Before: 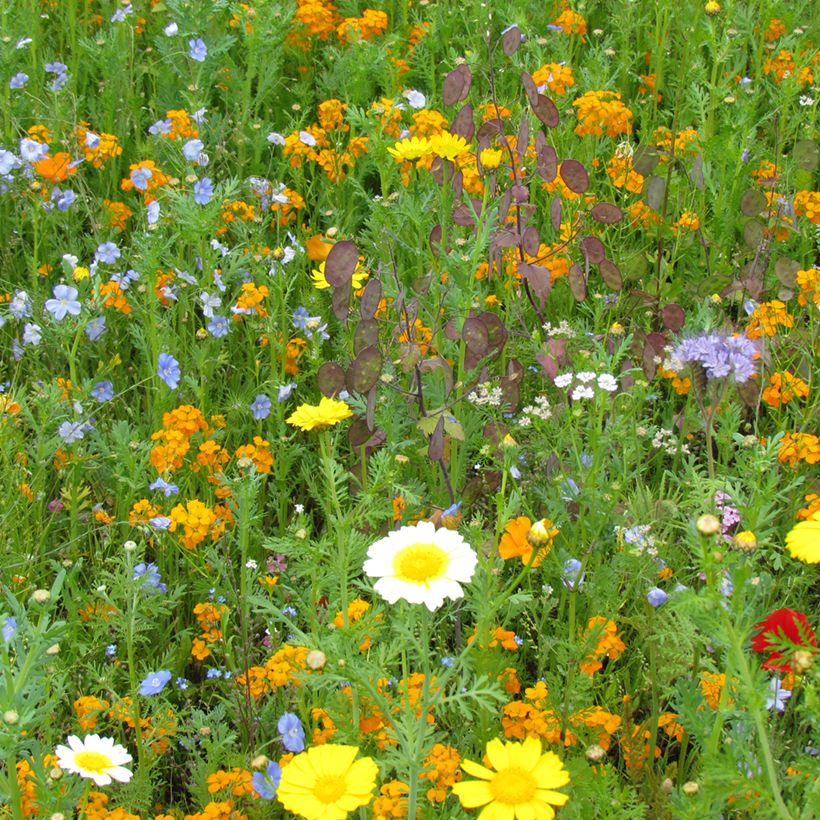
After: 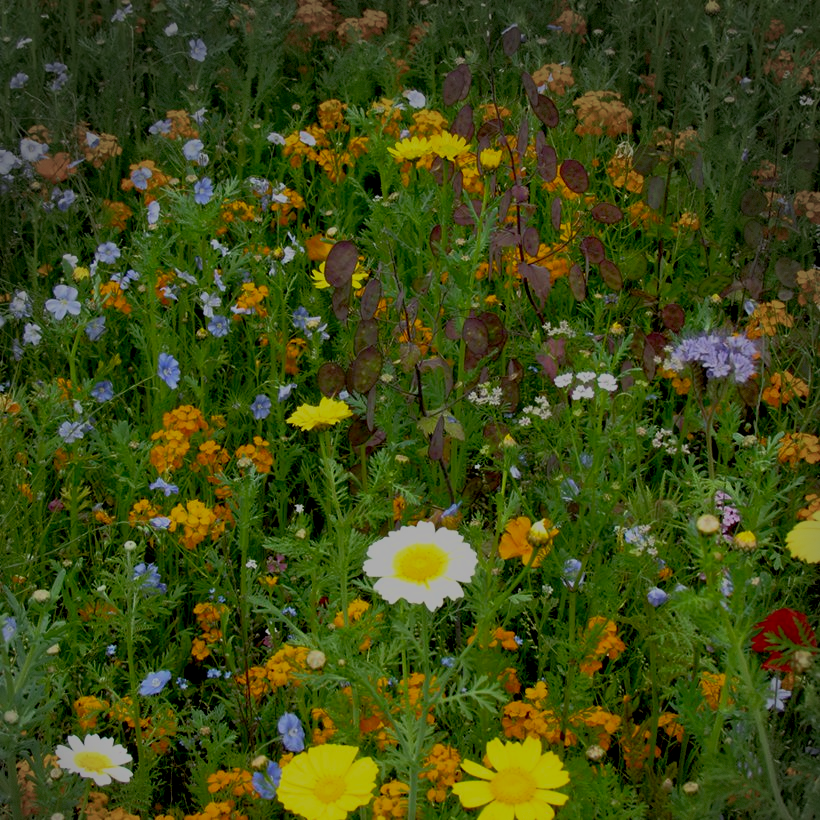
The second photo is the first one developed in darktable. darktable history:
tone equalizer: -8 EV -1.99 EV, -7 EV -1.97 EV, -6 EV -2 EV, -5 EV -2 EV, -4 EV -1.97 EV, -3 EV -1.98 EV, -2 EV -1.98 EV, -1 EV -1.6 EV, +0 EV -1.98 EV, edges refinement/feathering 500, mask exposure compensation -1.57 EV, preserve details no
exposure: black level correction 0.042, exposure 0.499 EV, compensate highlight preservation false
vignetting: center (-0.028, 0.241), automatic ratio true, dithering 8-bit output
